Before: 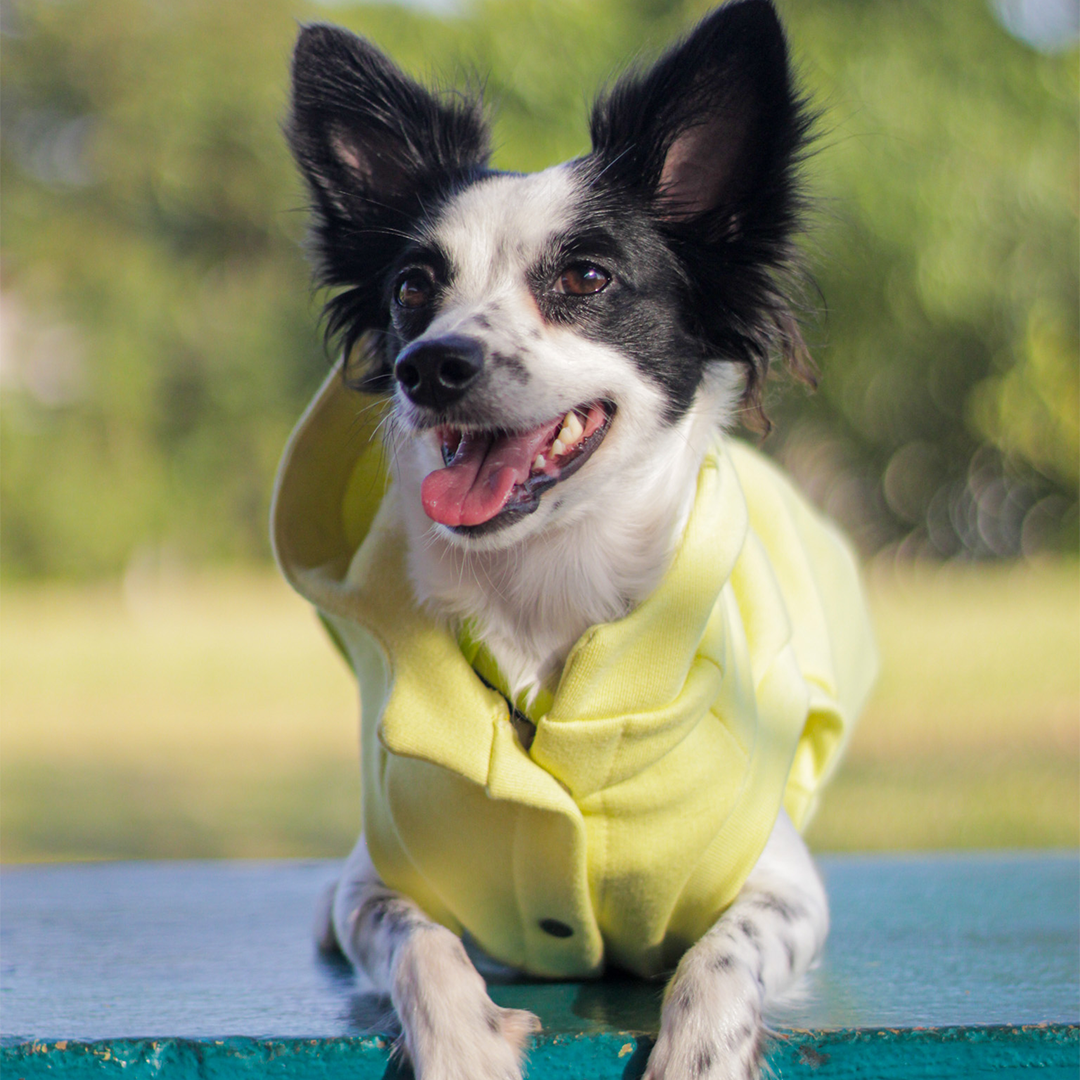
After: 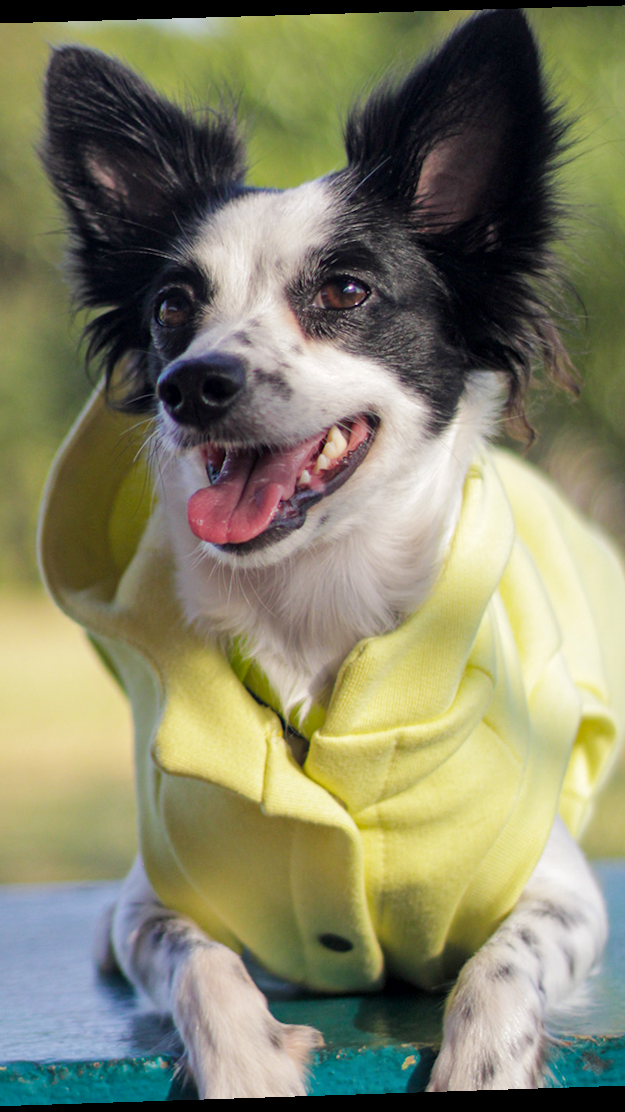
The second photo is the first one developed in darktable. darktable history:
rotate and perspective: rotation -1.77°, lens shift (horizontal) 0.004, automatic cropping off
exposure: exposure -0.021 EV, compensate highlight preservation false
crop and rotate: left 22.516%, right 21.234%
local contrast: mode bilateral grid, contrast 20, coarseness 50, detail 120%, midtone range 0.2
